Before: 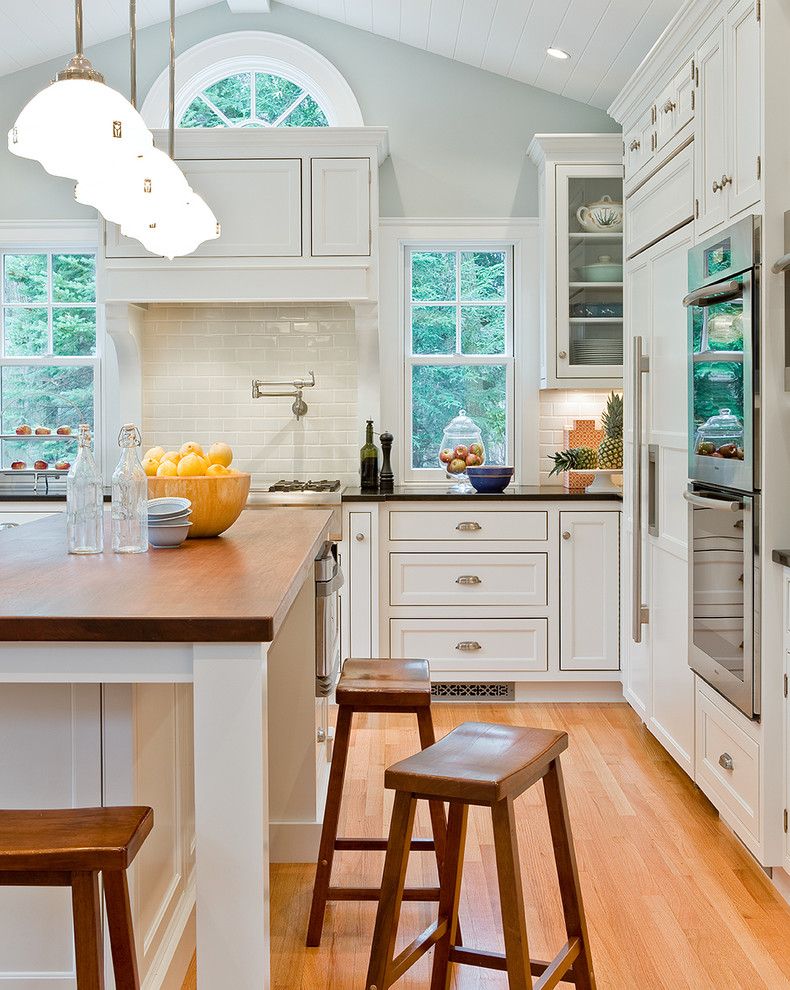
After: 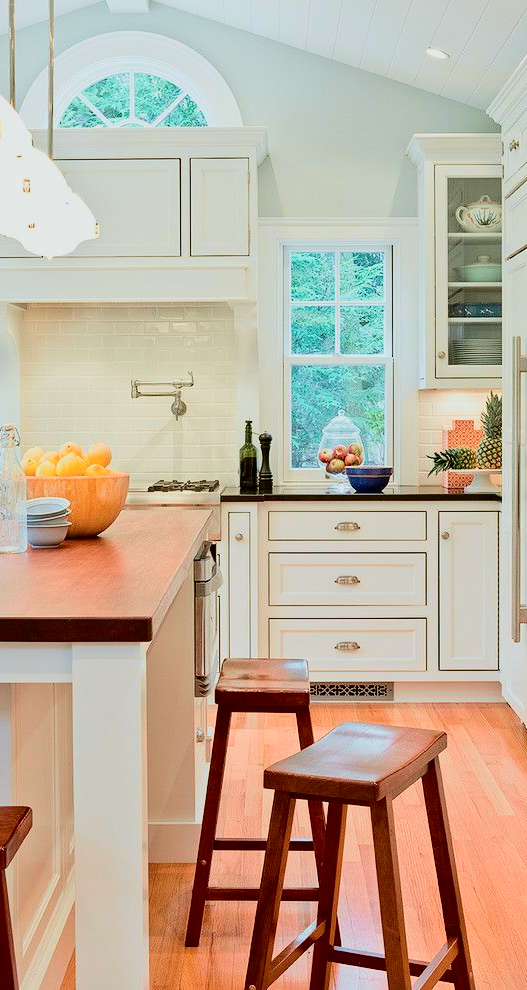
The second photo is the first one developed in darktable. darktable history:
tone curve: curves: ch0 [(0, 0) (0.128, 0.068) (0.292, 0.274) (0.453, 0.507) (0.653, 0.717) (0.785, 0.817) (0.995, 0.917)]; ch1 [(0, 0) (0.384, 0.365) (0.463, 0.447) (0.486, 0.474) (0.503, 0.497) (0.52, 0.525) (0.559, 0.591) (0.583, 0.623) (0.672, 0.699) (0.766, 0.773) (1, 1)]; ch2 [(0, 0) (0.374, 0.344) (0.446, 0.443) (0.501, 0.5) (0.527, 0.549) (0.565, 0.582) (0.624, 0.632) (1, 1)], color space Lab, independent channels, preserve colors none
vignetting: fall-off start 99.56%, brightness -0.168
crop: left 15.366%, right 17.811%
